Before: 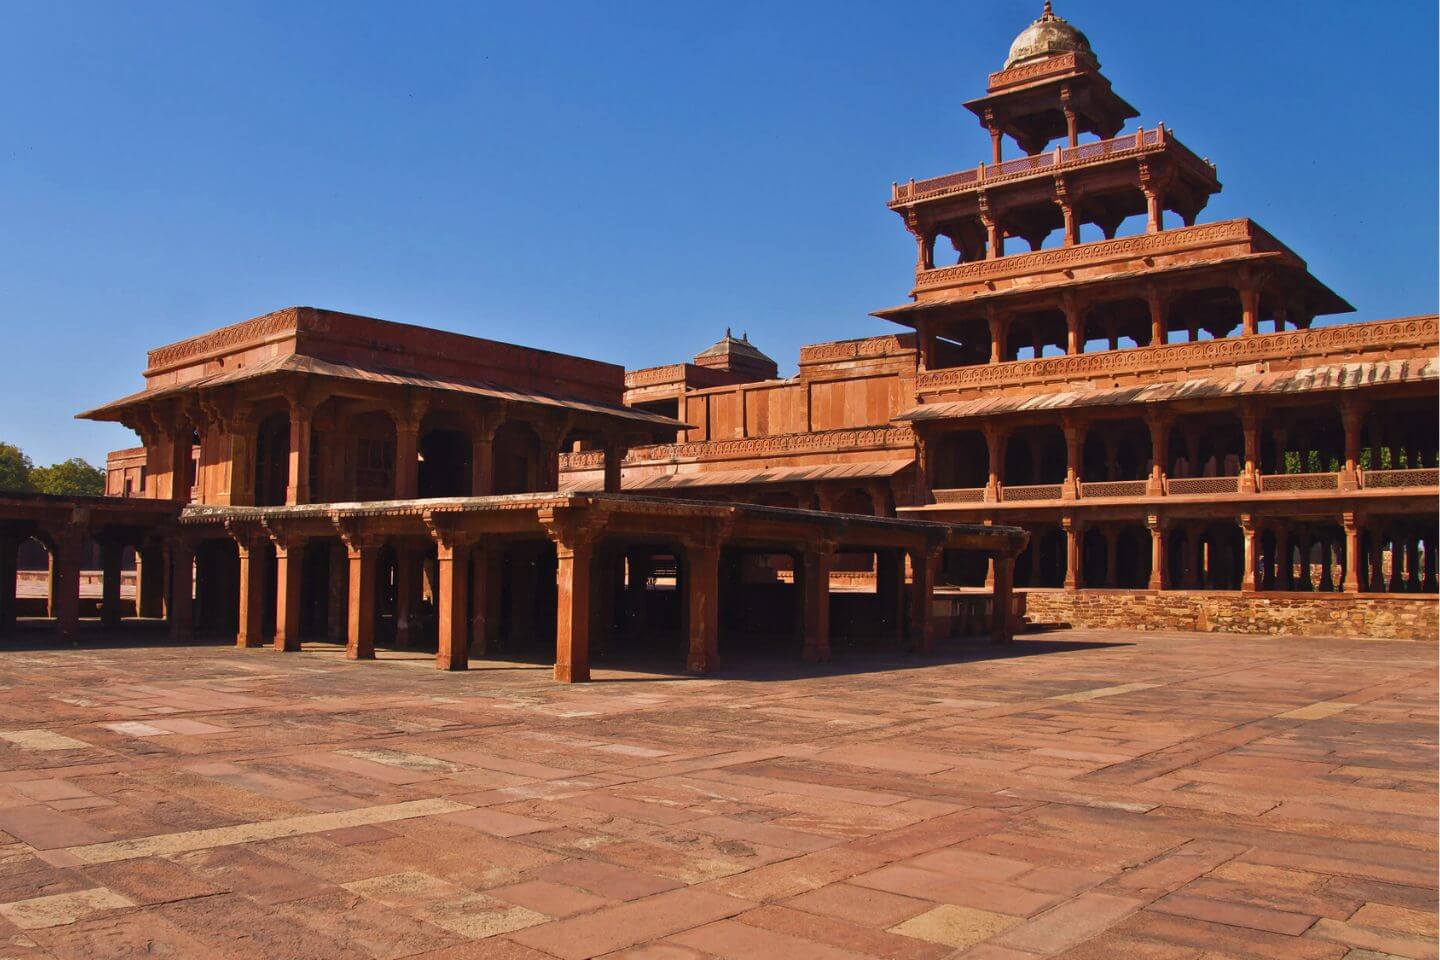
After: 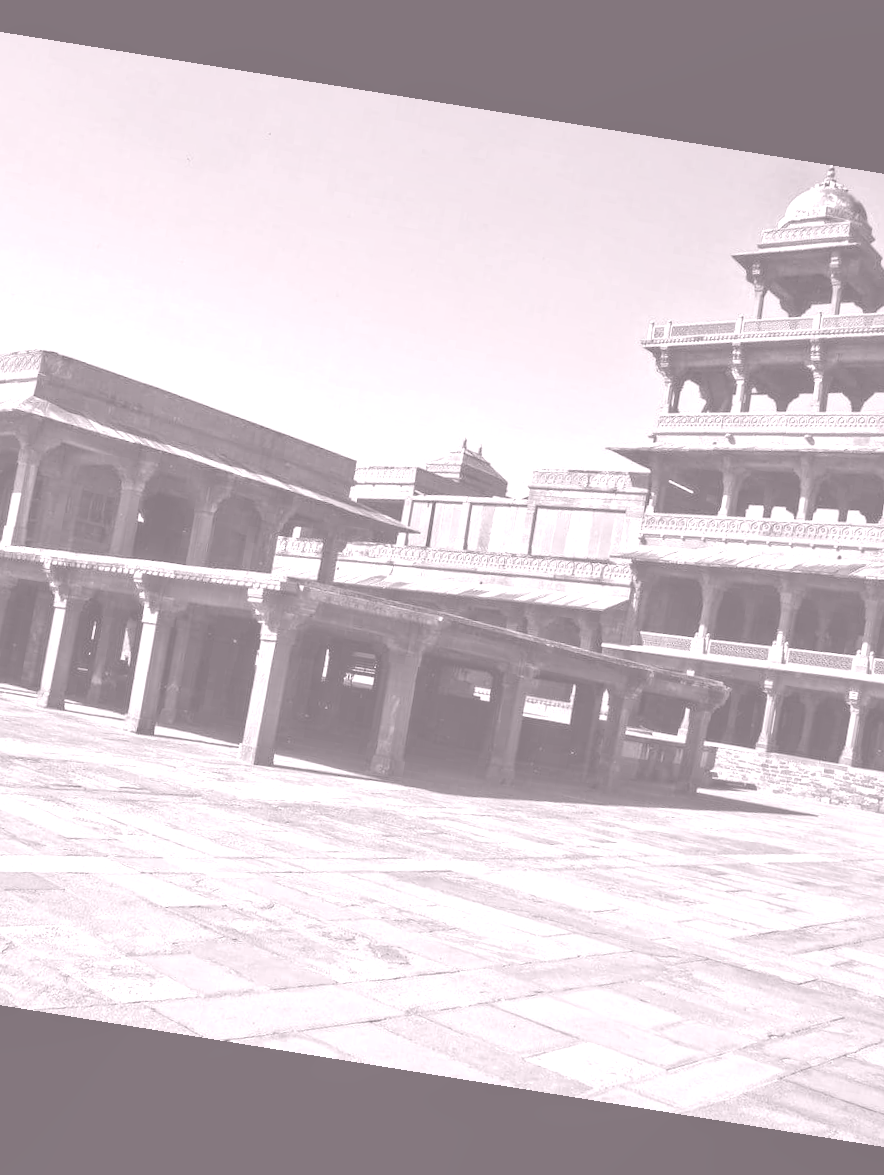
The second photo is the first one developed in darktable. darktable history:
colorize: hue 25.2°, saturation 83%, source mix 82%, lightness 79%, version 1
local contrast: on, module defaults
rotate and perspective: rotation 9.12°, automatic cropping off
crop and rotate: left 22.516%, right 21.234%
